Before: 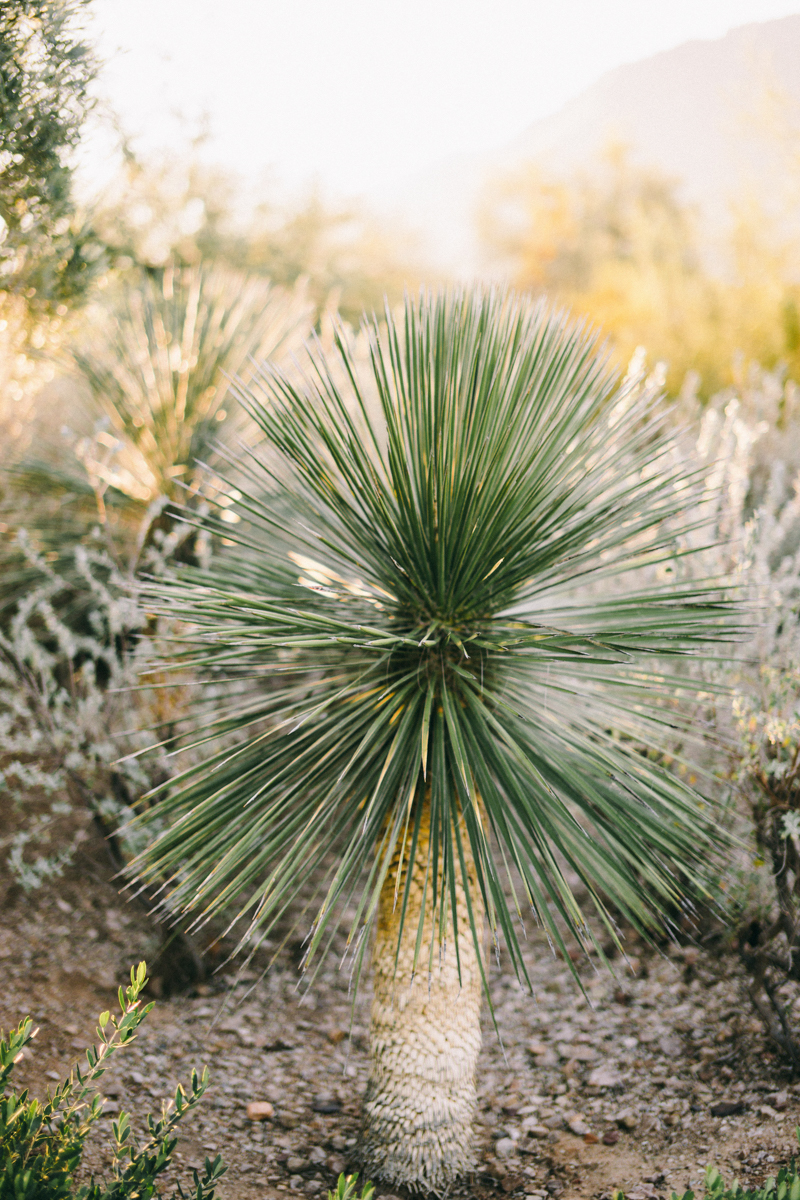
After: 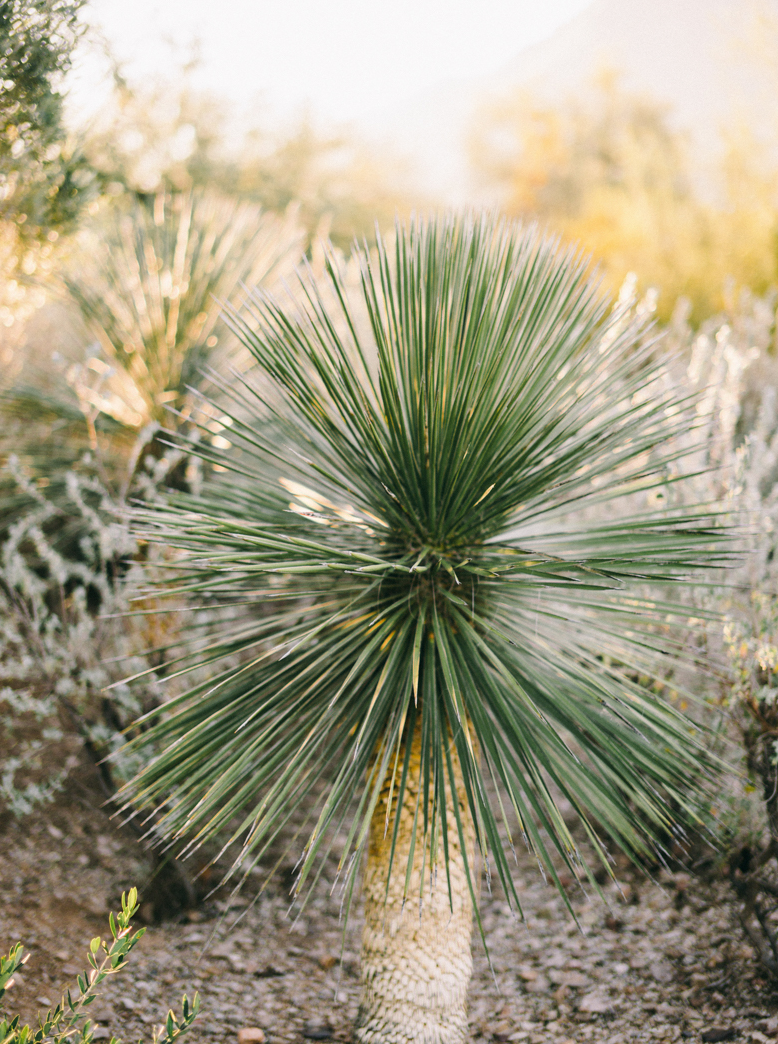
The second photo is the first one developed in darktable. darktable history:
crop: left 1.218%, top 6.201%, right 1.416%, bottom 6.763%
